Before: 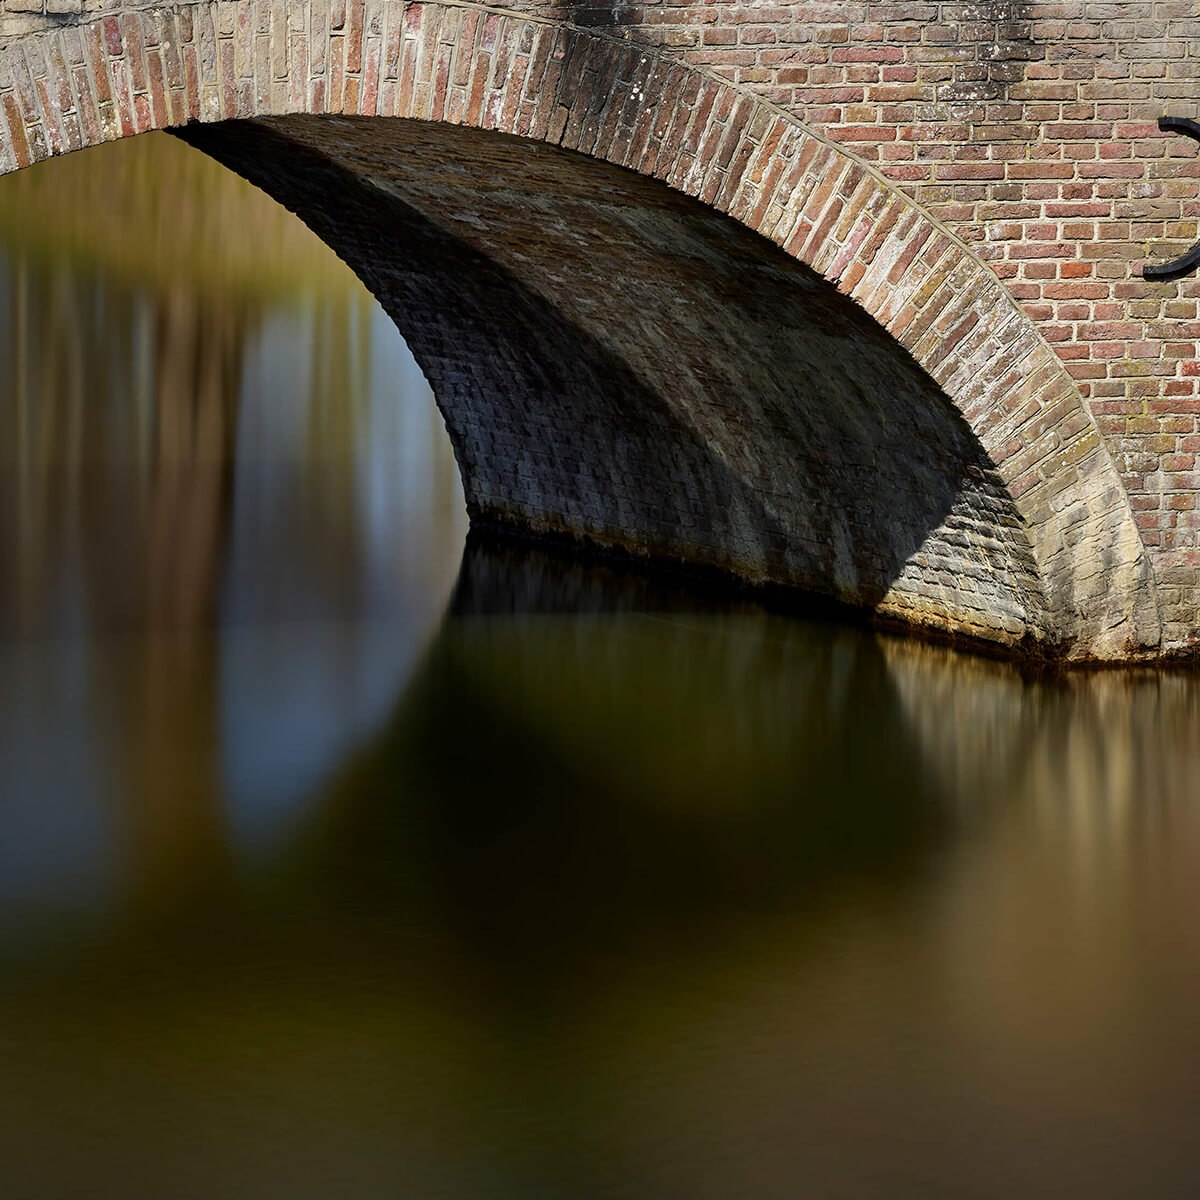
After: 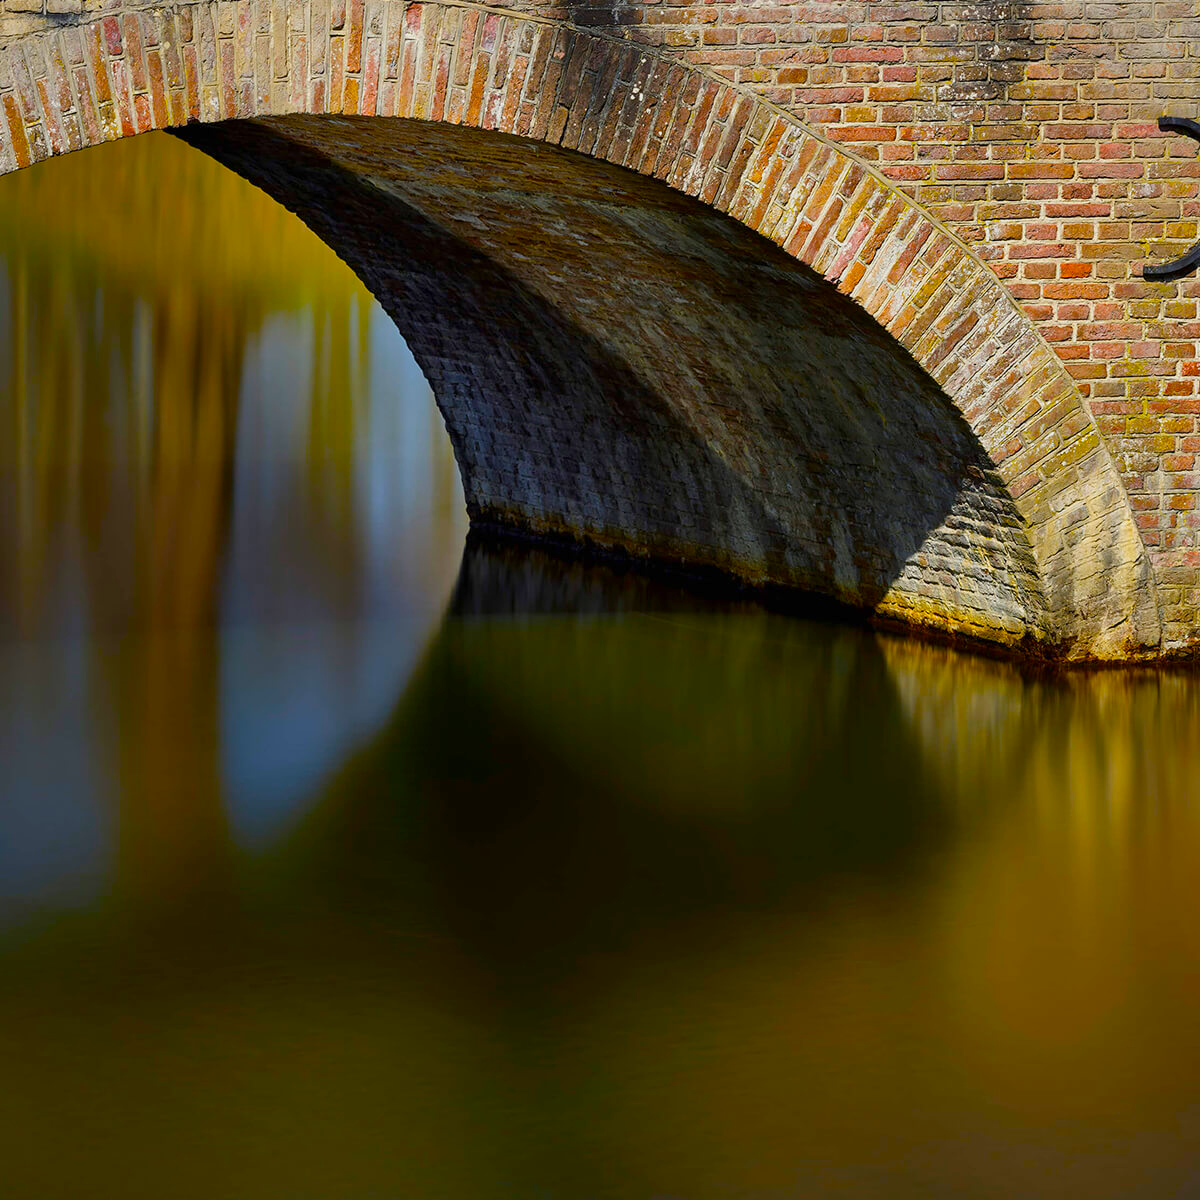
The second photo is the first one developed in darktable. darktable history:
color balance: input saturation 134.34%, contrast -10.04%, contrast fulcrum 19.67%, output saturation 133.51%
